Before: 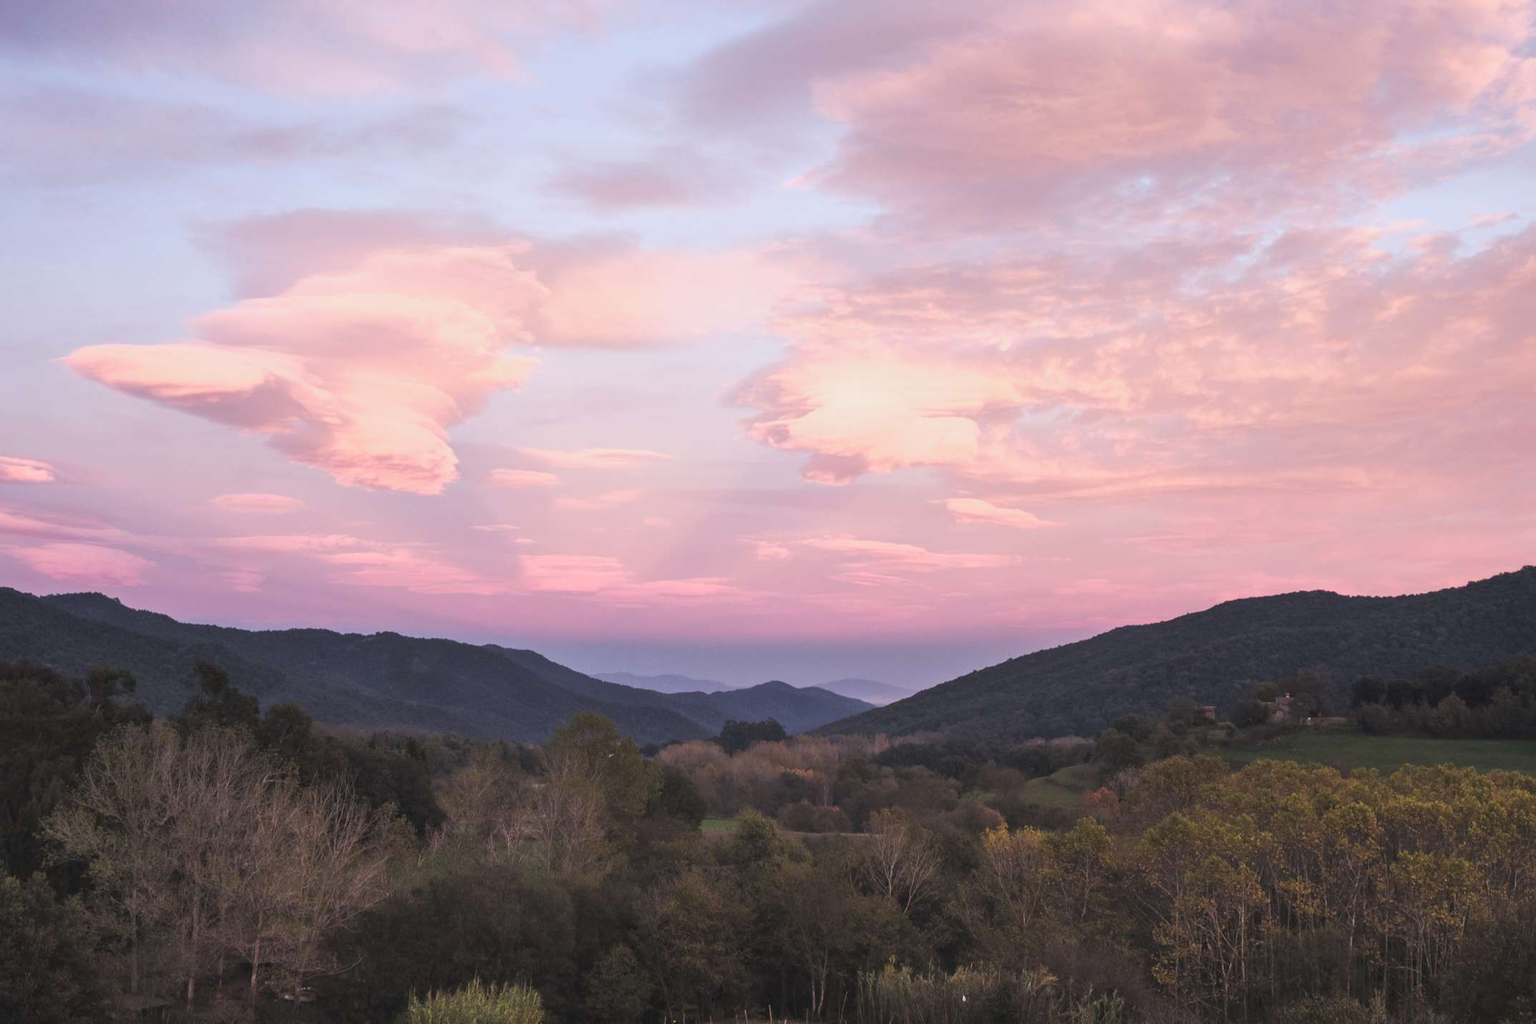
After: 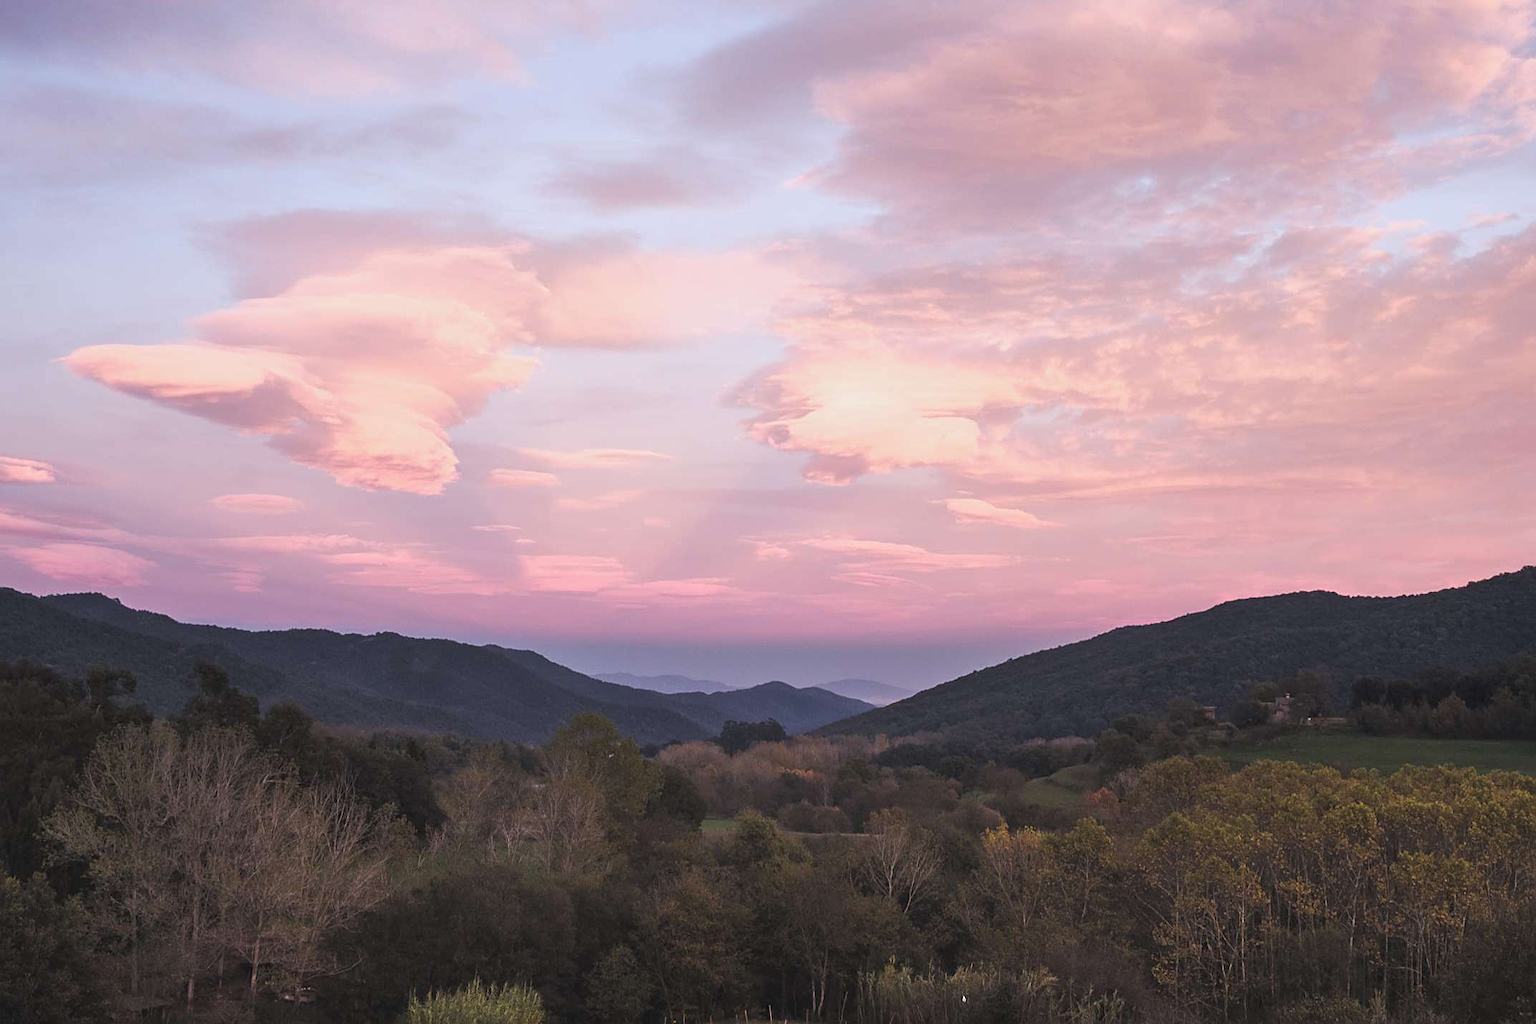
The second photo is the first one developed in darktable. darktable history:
base curve: curves: ch0 [(0, 0) (0.303, 0.277) (1, 1)]
sharpen: on, module defaults
